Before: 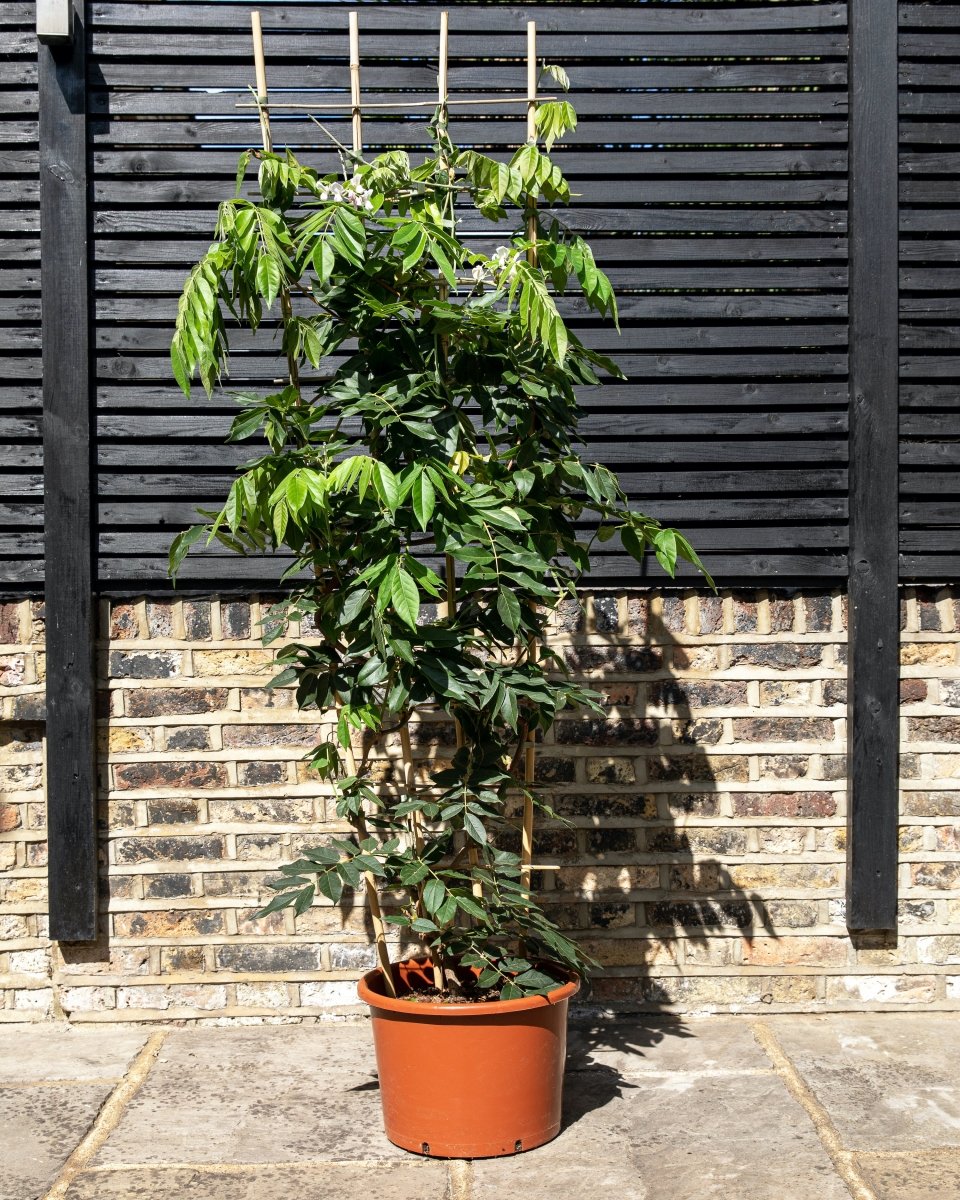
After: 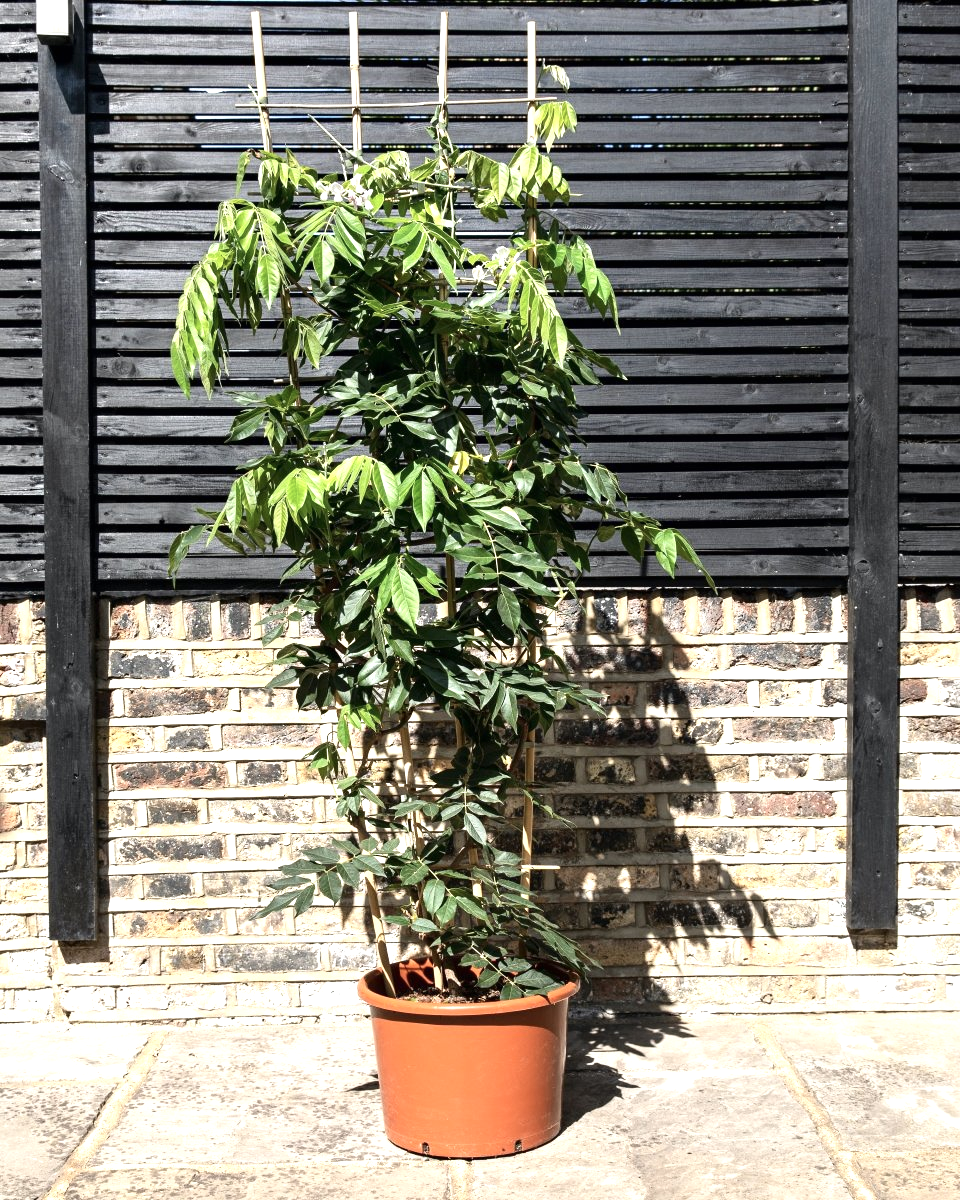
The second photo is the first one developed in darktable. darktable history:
contrast brightness saturation: contrast 0.111, saturation -0.174
exposure: black level correction 0, exposure 0.696 EV, compensate exposure bias true, compensate highlight preservation false
